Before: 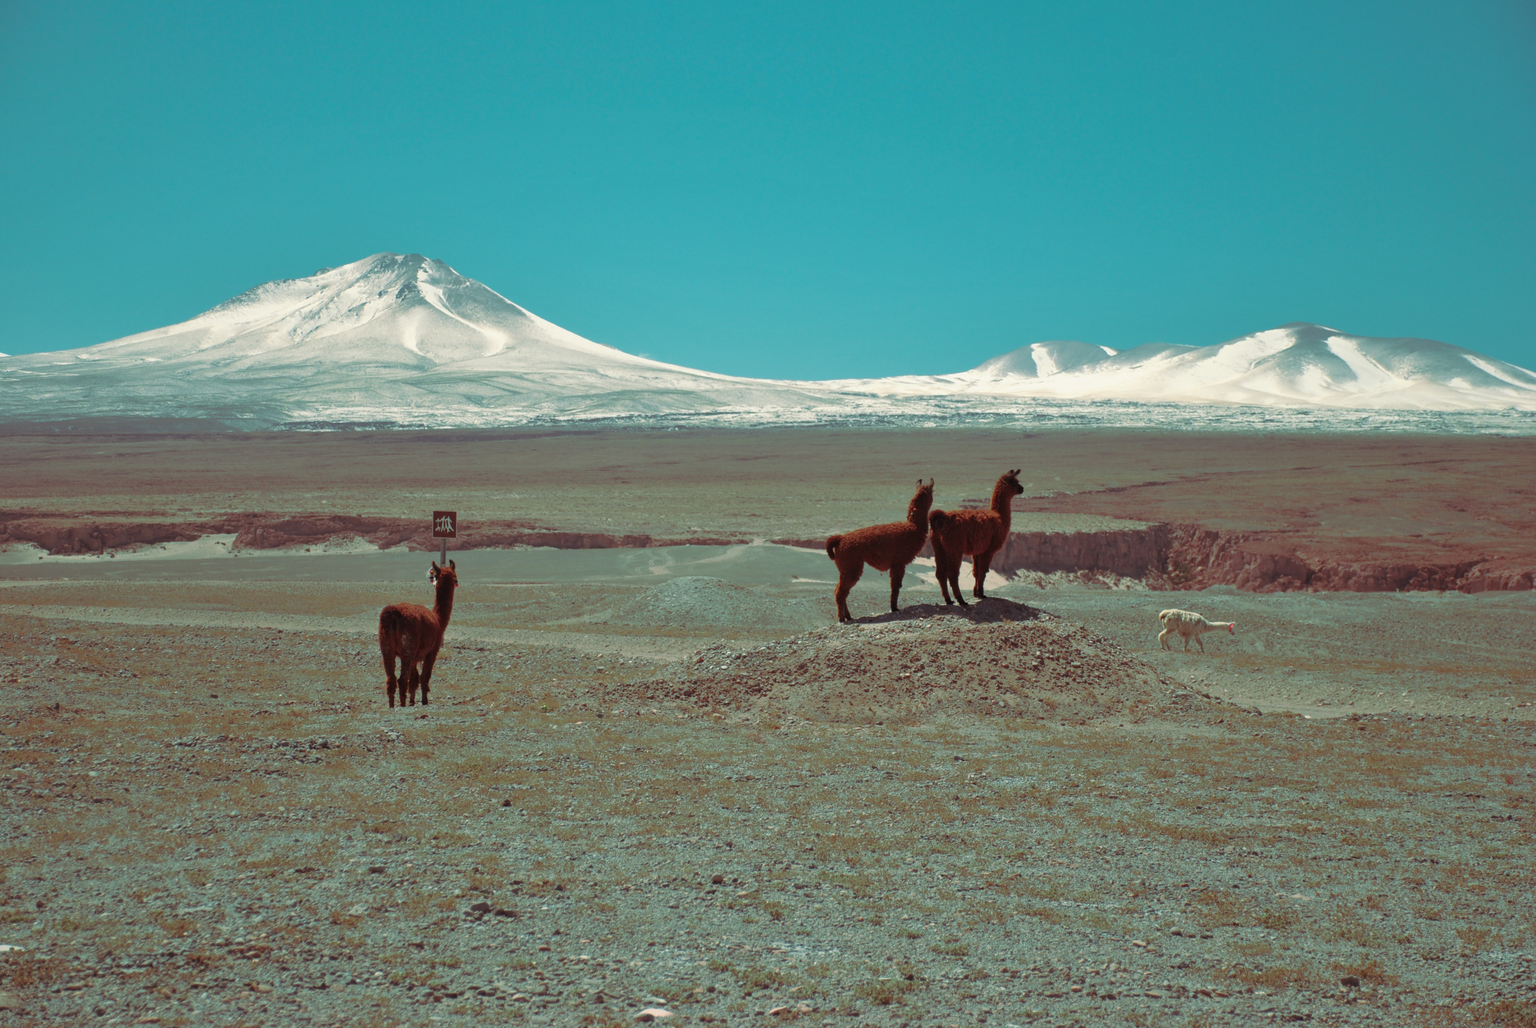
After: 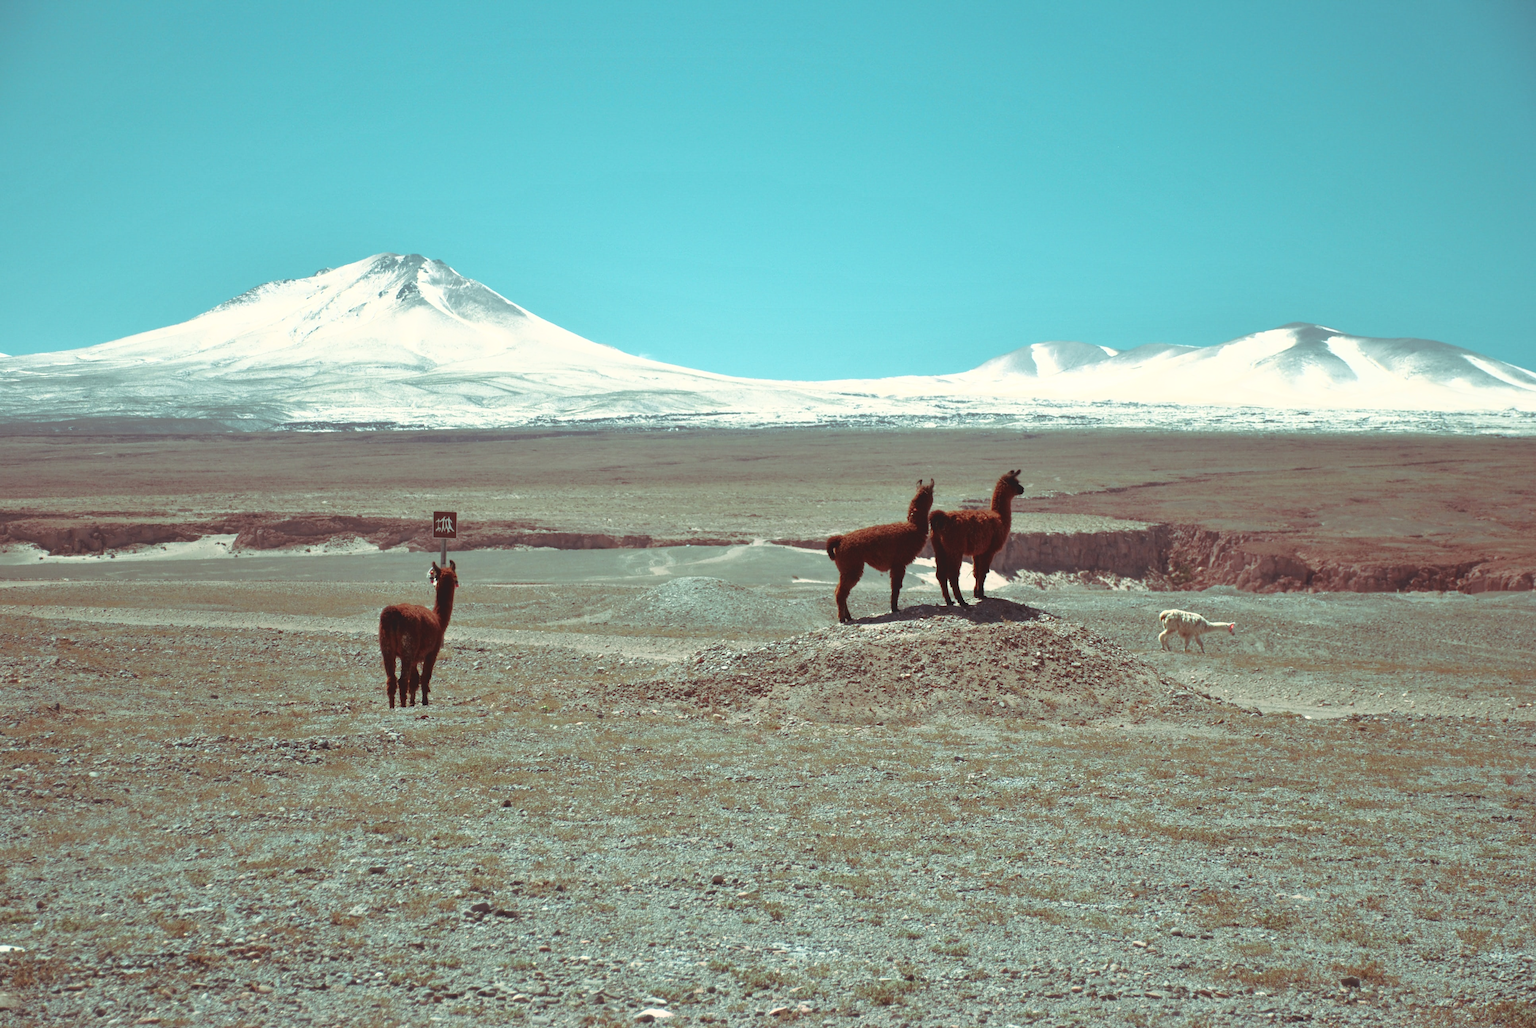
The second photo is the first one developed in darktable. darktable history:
contrast brightness saturation: saturation -0.024
tone curve: curves: ch0 [(0, 0) (0.003, 0.116) (0.011, 0.116) (0.025, 0.113) (0.044, 0.114) (0.069, 0.118) (0.1, 0.137) (0.136, 0.171) (0.177, 0.213) (0.224, 0.259) (0.277, 0.316) (0.335, 0.381) (0.399, 0.458) (0.468, 0.548) (0.543, 0.654) (0.623, 0.775) (0.709, 0.895) (0.801, 0.972) (0.898, 0.991) (1, 1)], color space Lab, independent channels, preserve colors none
